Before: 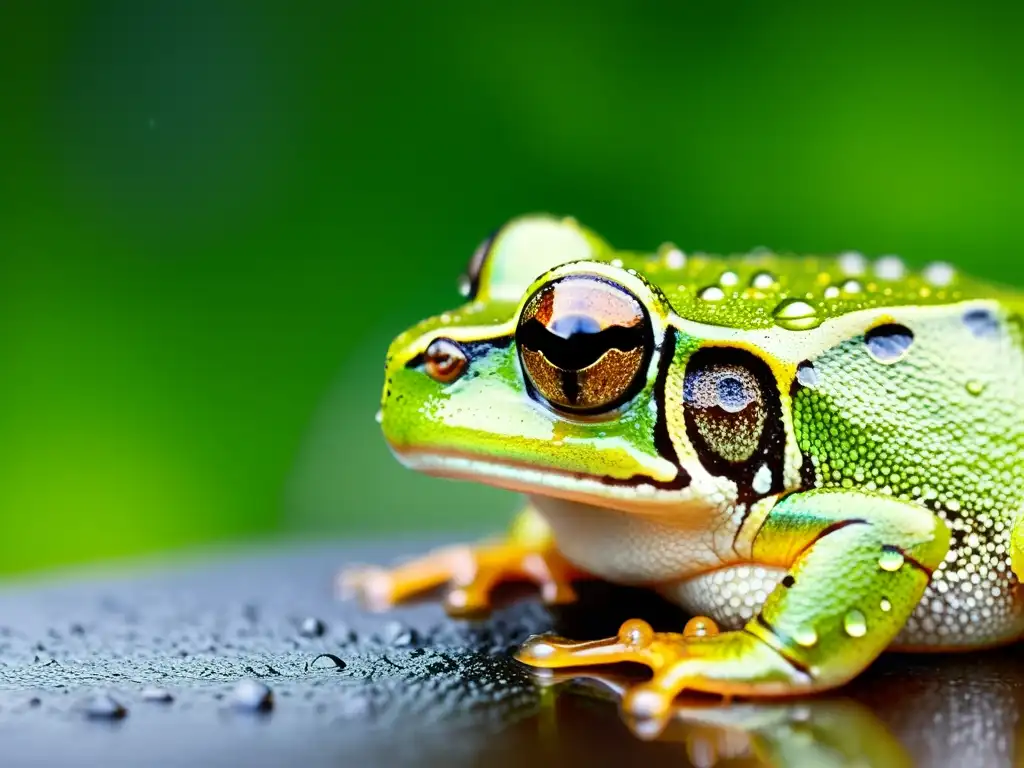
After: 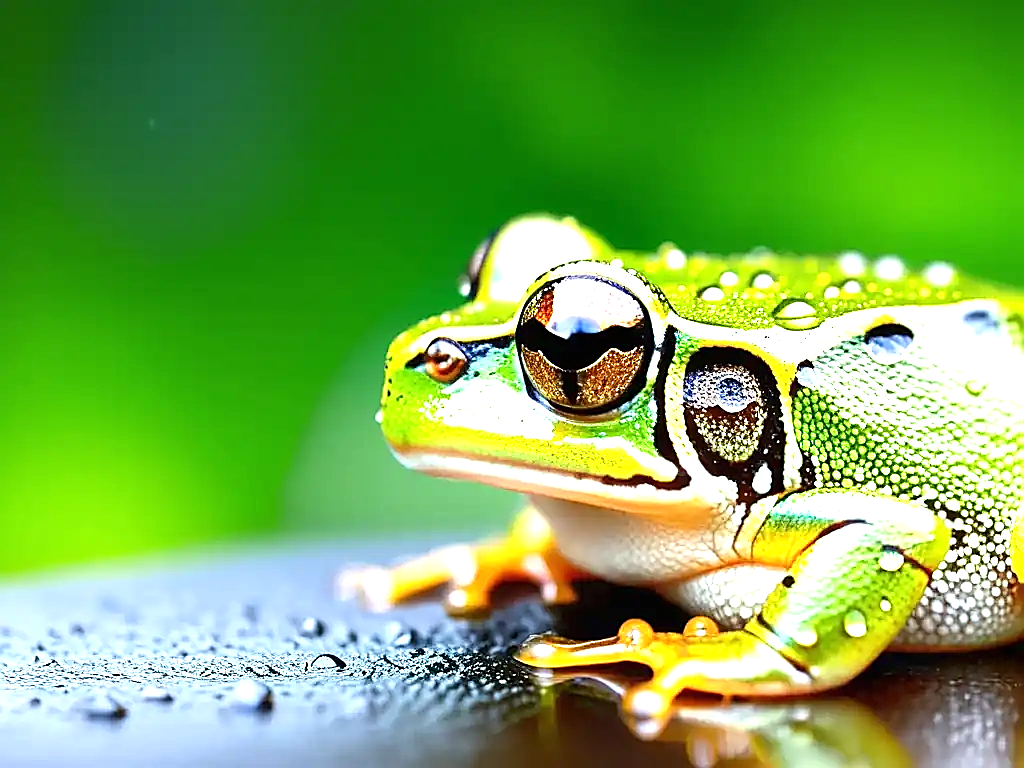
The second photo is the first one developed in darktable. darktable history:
exposure: black level correction 0, exposure 0.953 EV, compensate exposure bias true, compensate highlight preservation false
white balance: red 0.988, blue 1.017
sharpen: radius 1.4, amount 1.25, threshold 0.7
